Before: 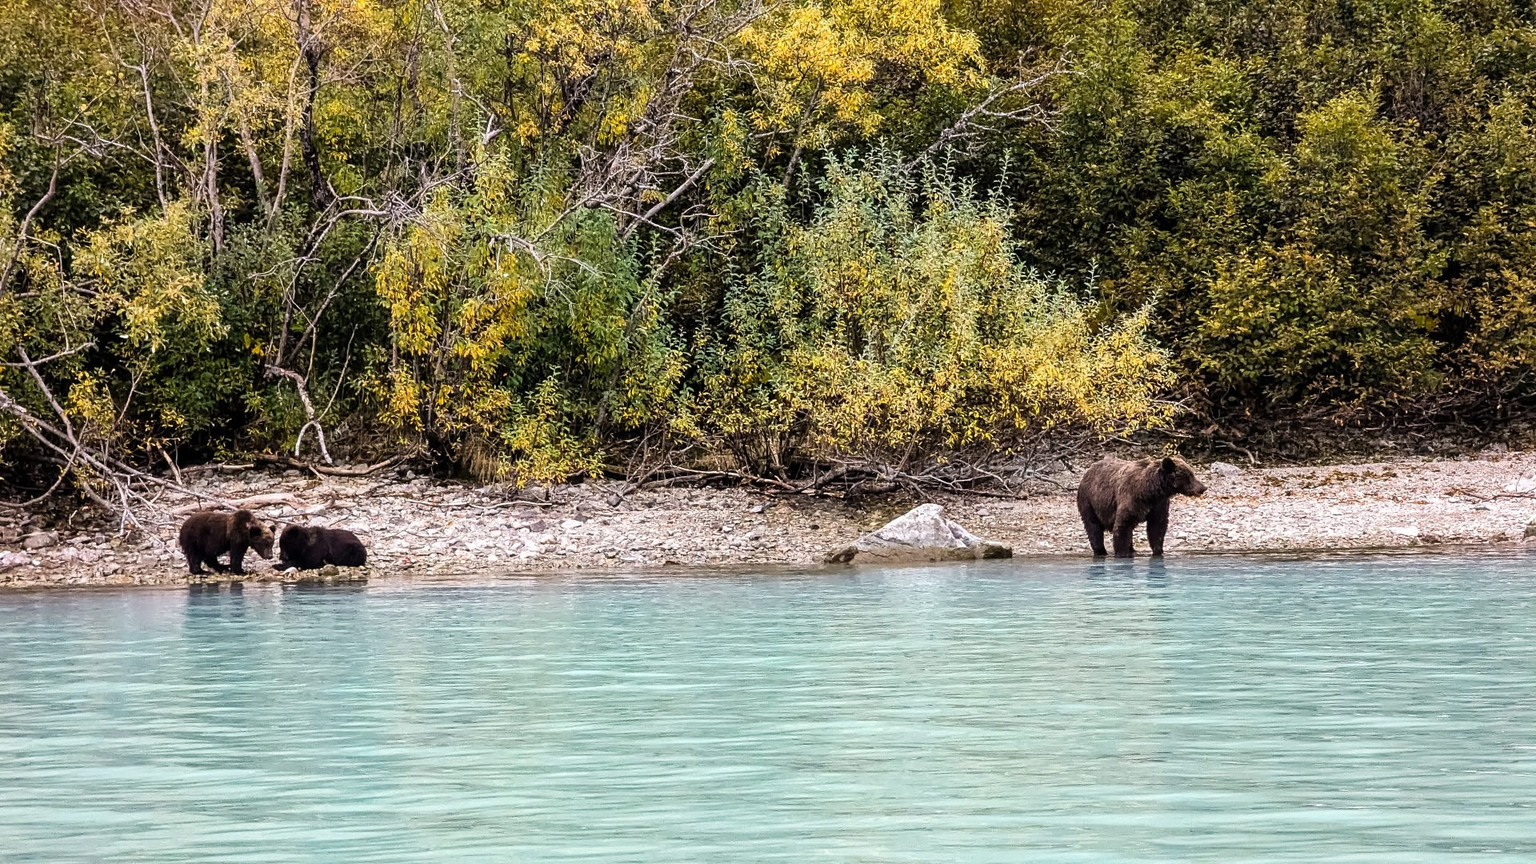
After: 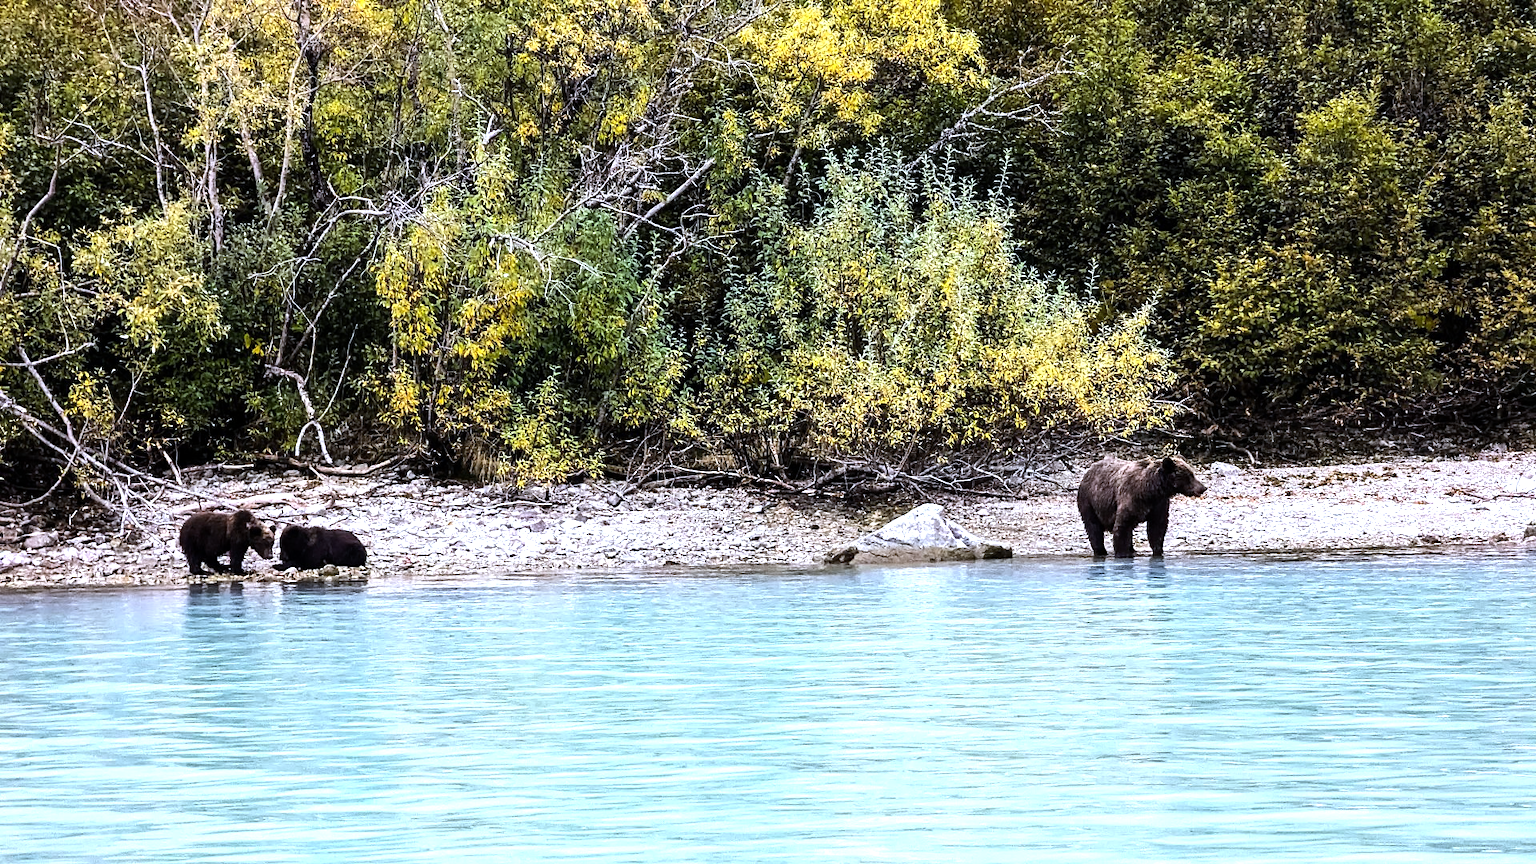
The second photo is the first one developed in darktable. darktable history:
white balance: red 0.926, green 1.003, blue 1.133
tone equalizer: -8 EV -0.75 EV, -7 EV -0.7 EV, -6 EV -0.6 EV, -5 EV -0.4 EV, -3 EV 0.4 EV, -2 EV 0.6 EV, -1 EV 0.7 EV, +0 EV 0.75 EV, edges refinement/feathering 500, mask exposure compensation -1.57 EV, preserve details no
